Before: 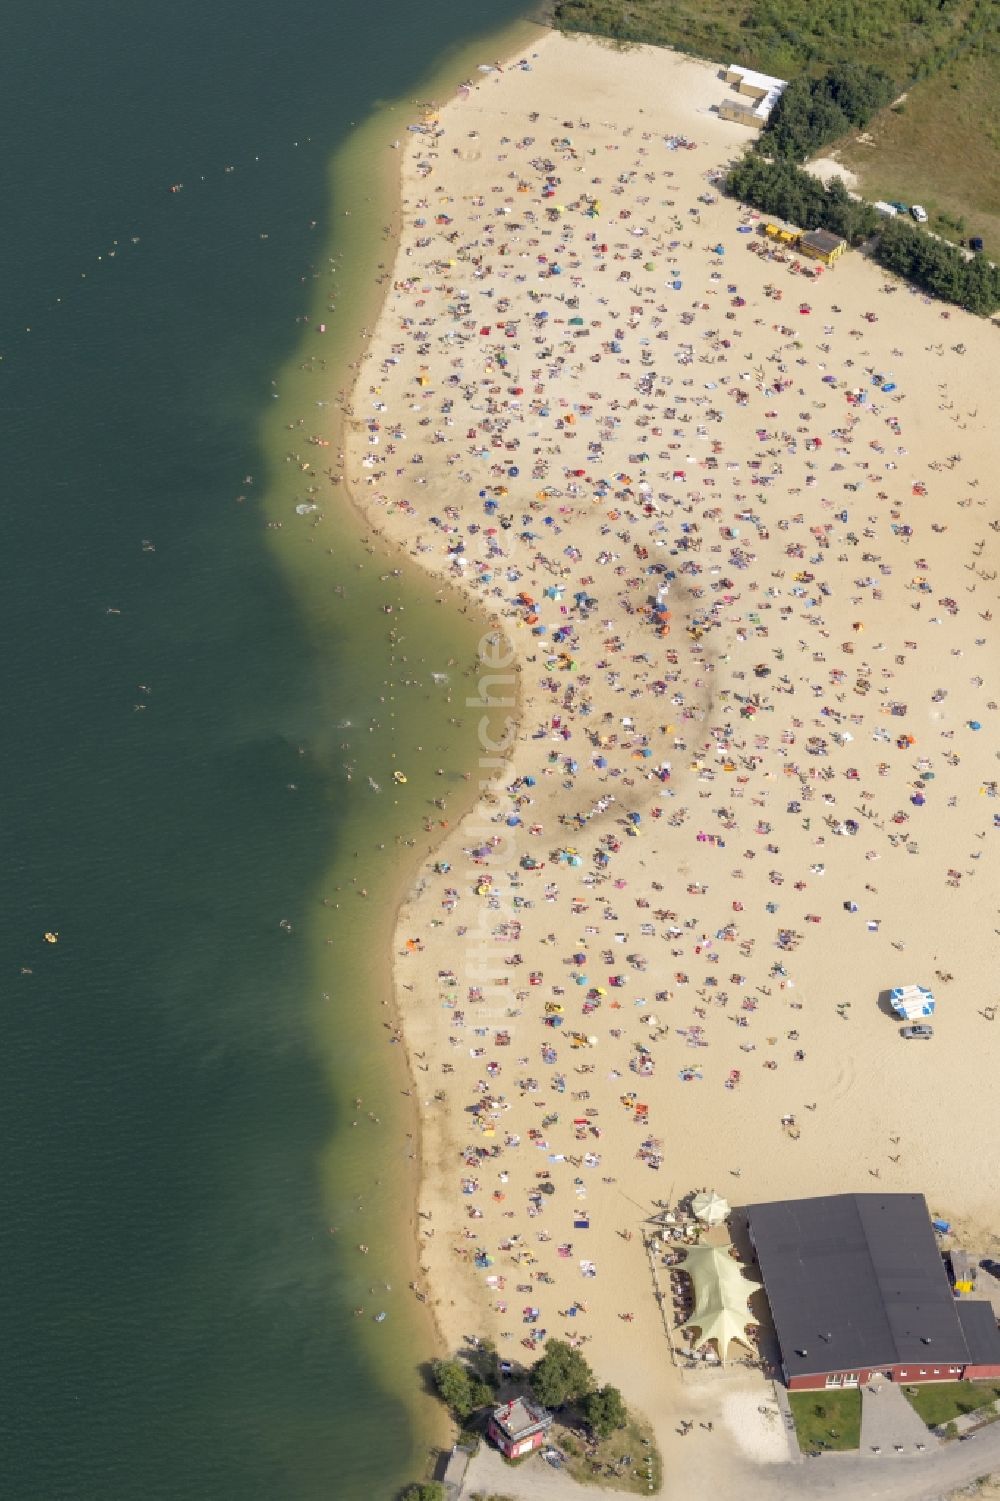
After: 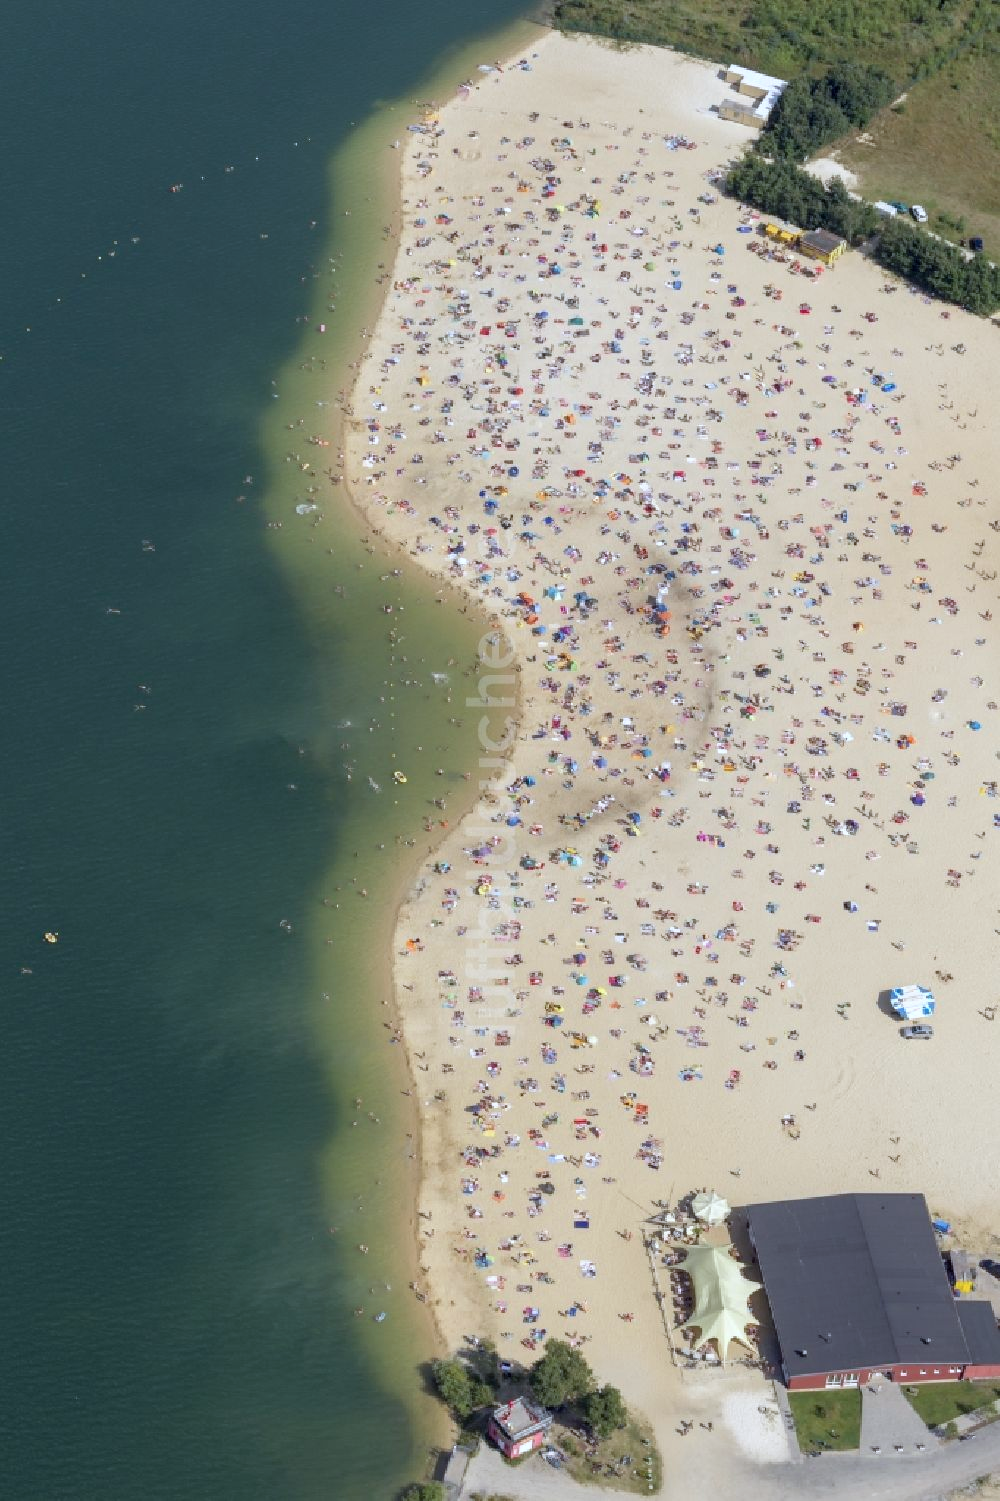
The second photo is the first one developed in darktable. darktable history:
color calibration: x 0.37, y 0.382, temperature 4304.36 K, saturation algorithm version 1 (2020)
